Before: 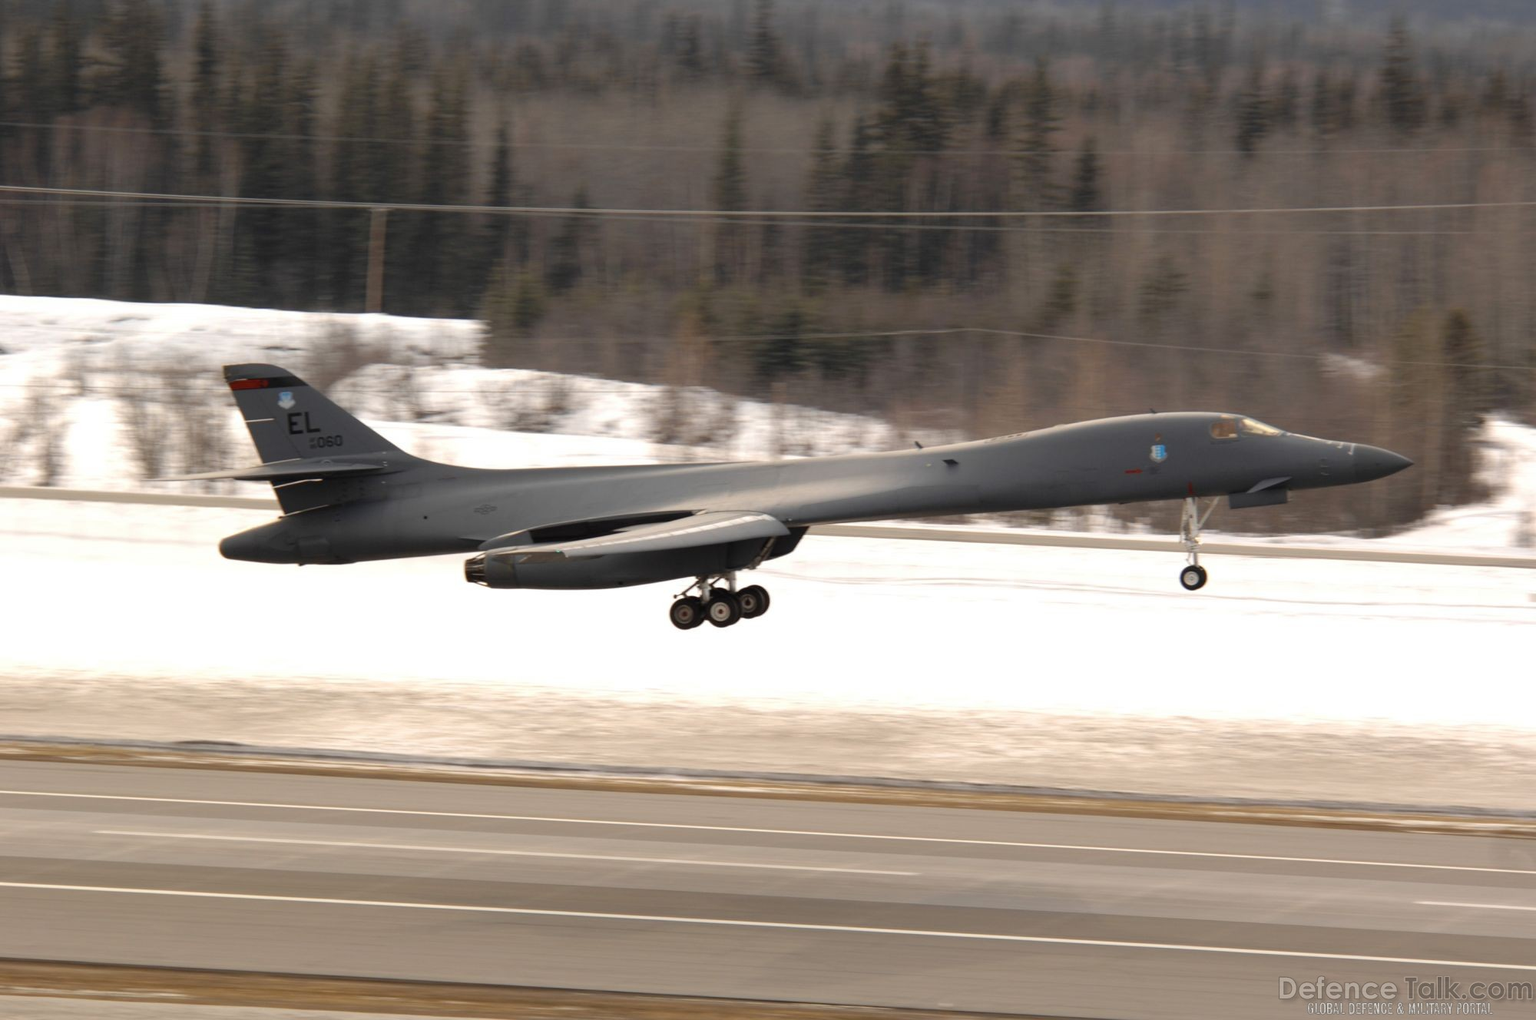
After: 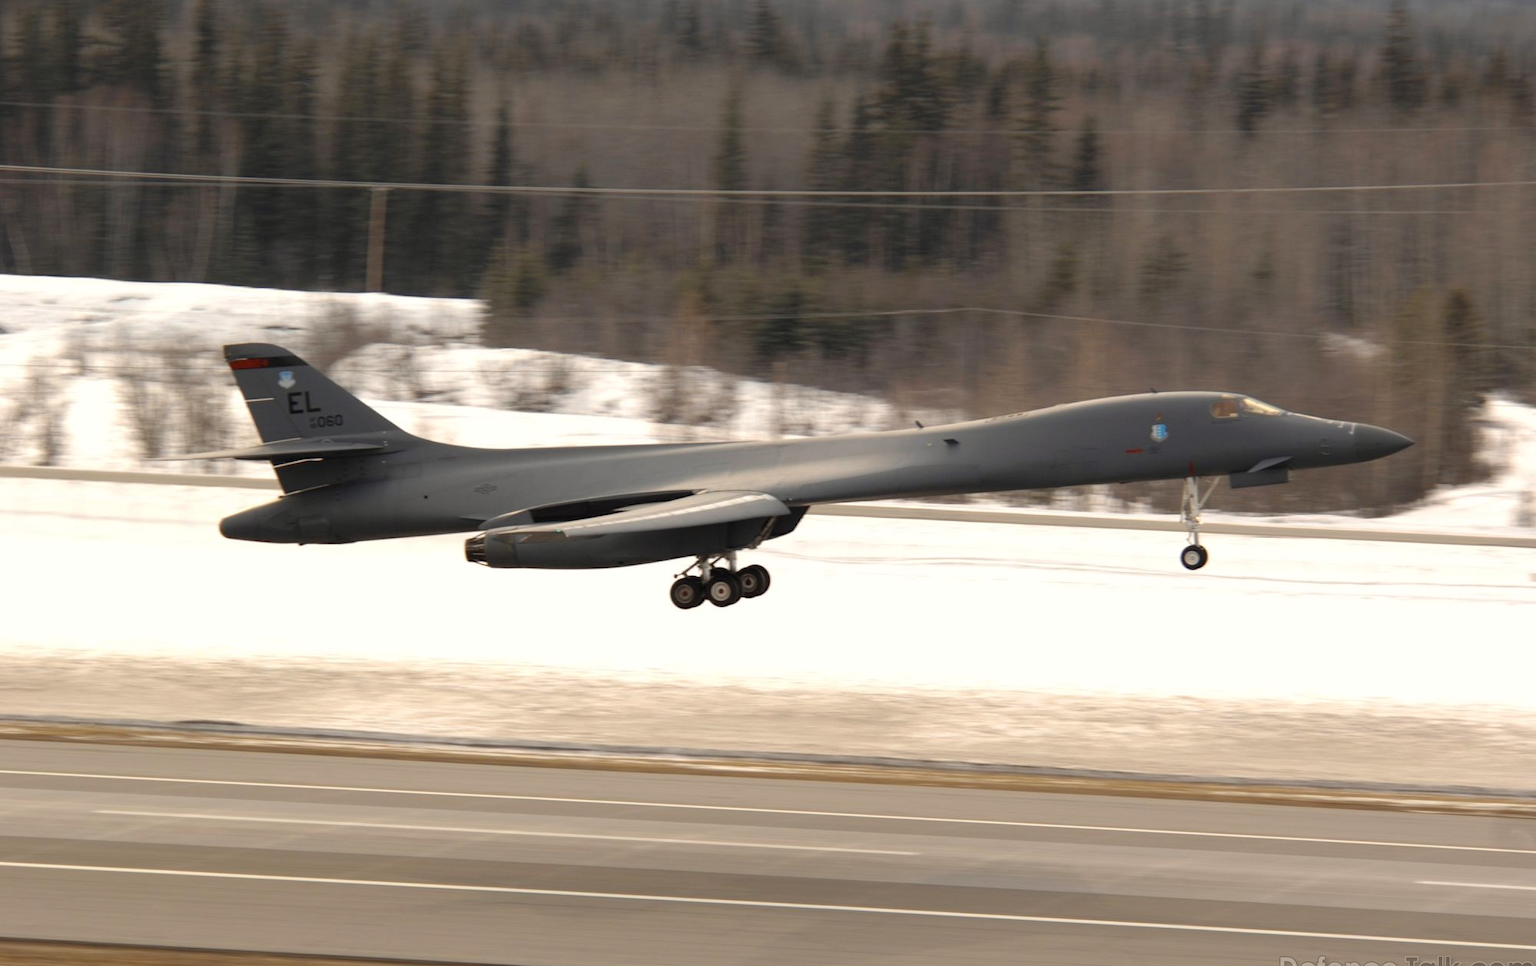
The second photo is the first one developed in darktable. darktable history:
color correction: highlights b* 3.01
crop and rotate: top 2.042%, bottom 3.225%
